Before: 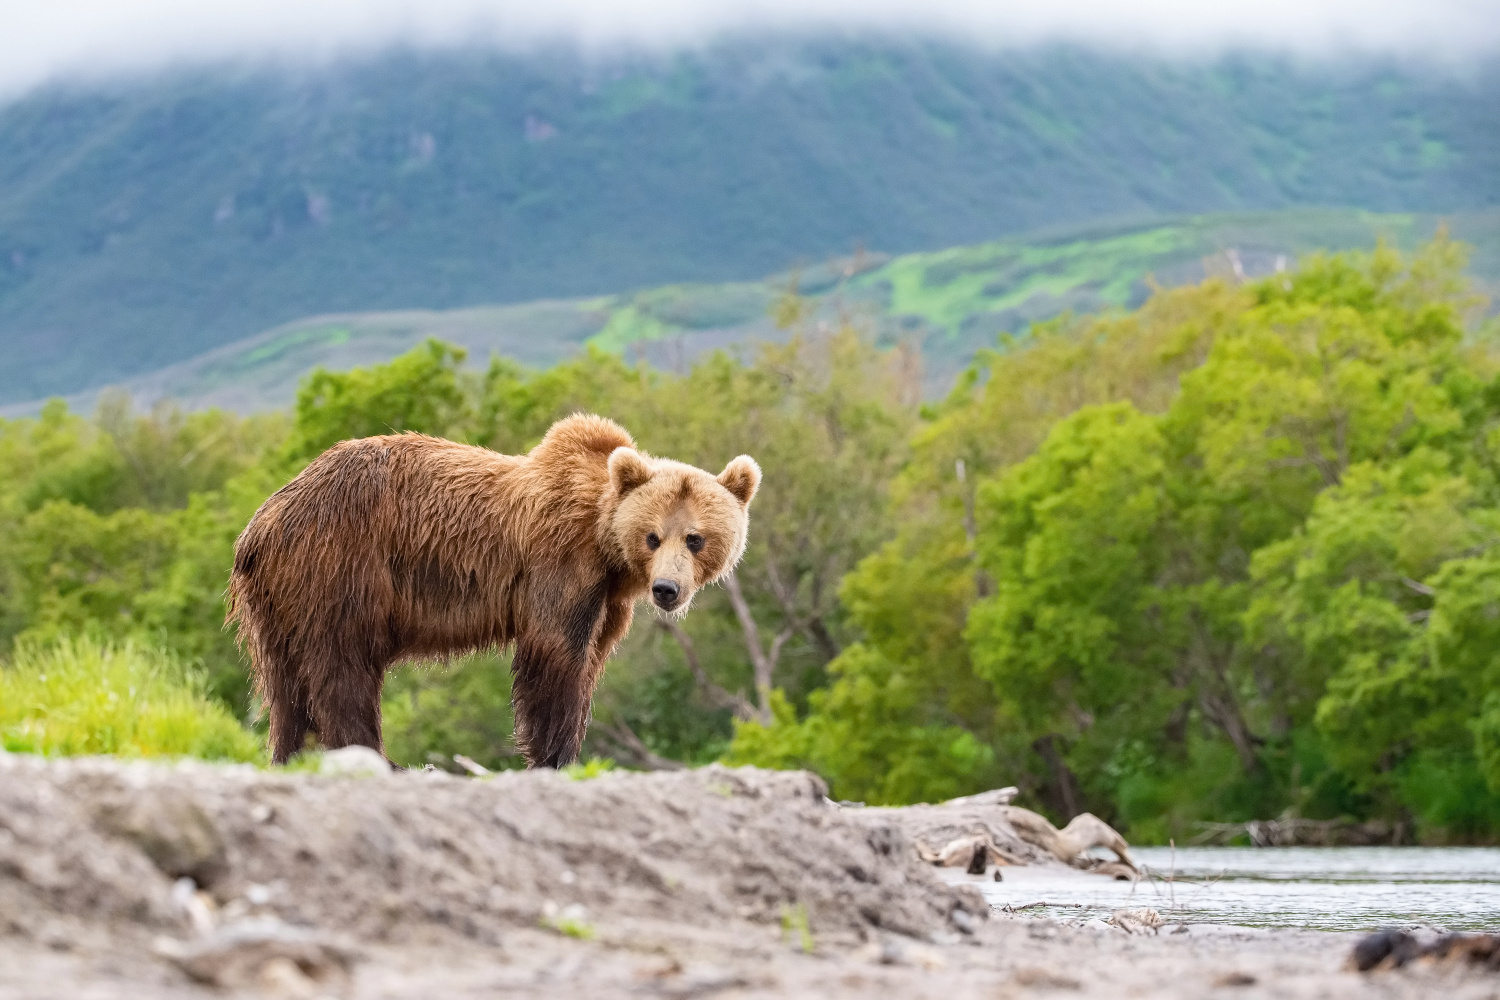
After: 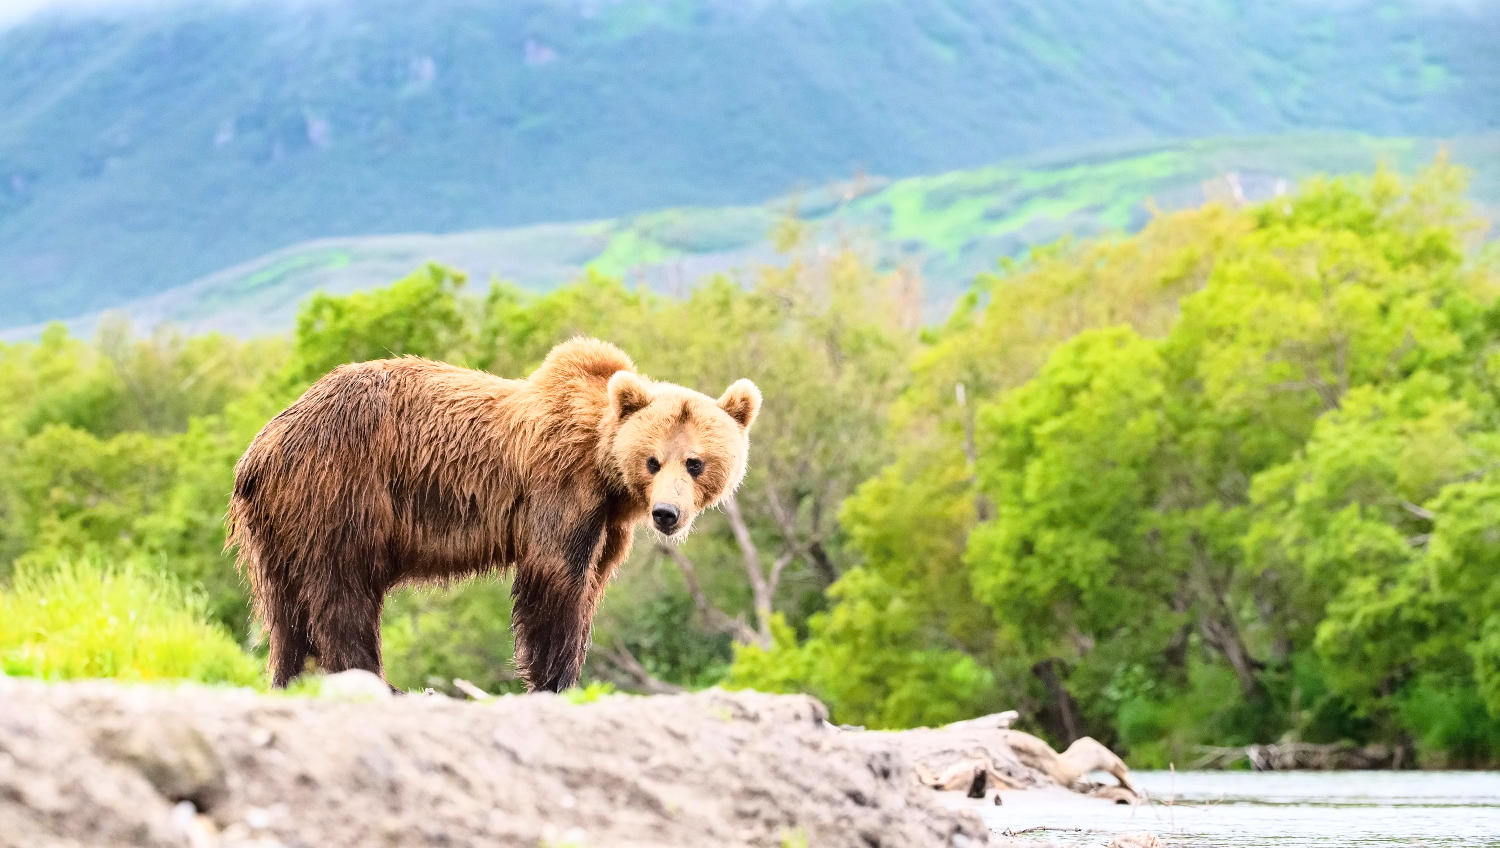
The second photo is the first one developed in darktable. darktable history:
base curve: curves: ch0 [(0, 0) (0.028, 0.03) (0.121, 0.232) (0.46, 0.748) (0.859, 0.968) (1, 1)]
crop: top 7.624%, bottom 7.478%
